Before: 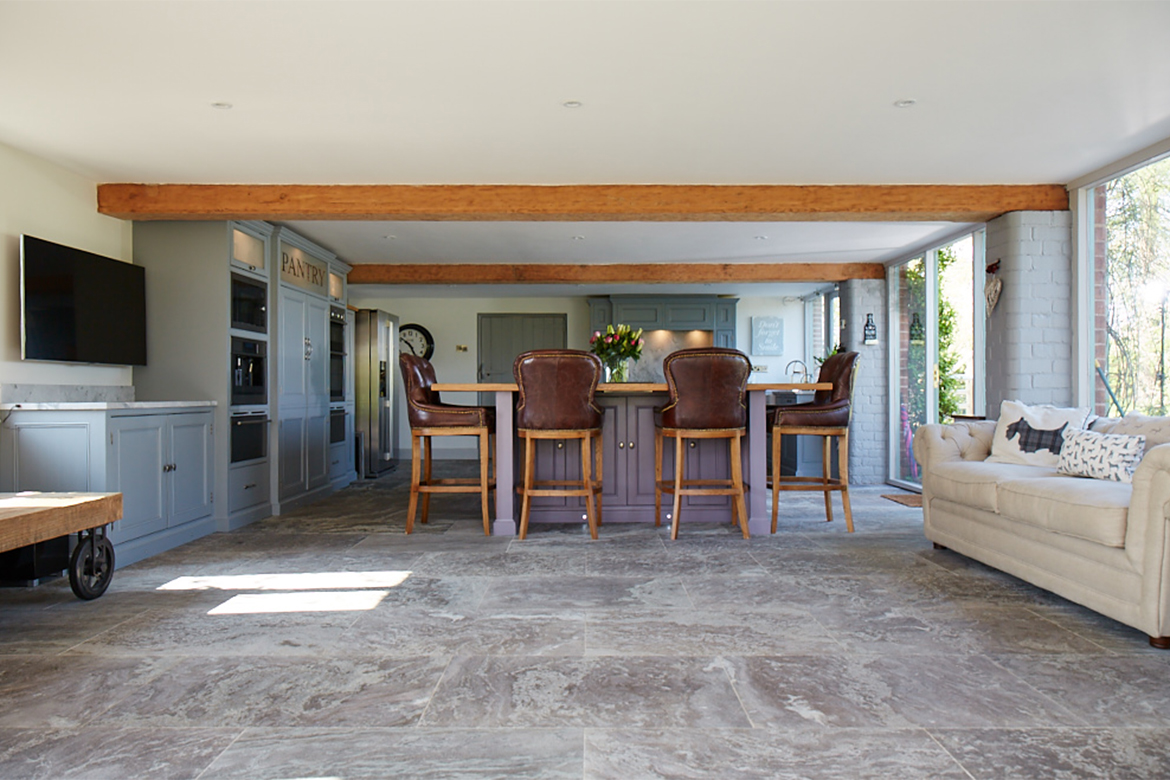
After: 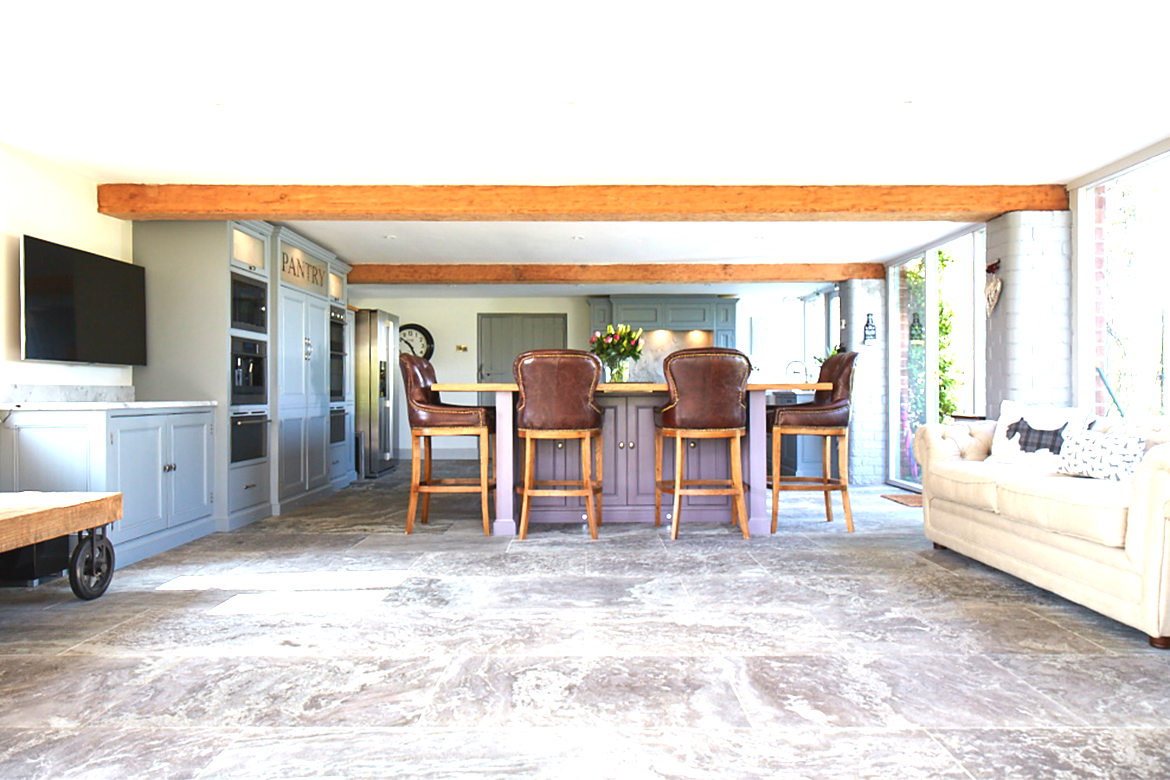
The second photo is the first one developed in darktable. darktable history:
exposure: black level correction -0.002, exposure 1.35 EV, compensate highlight preservation false
